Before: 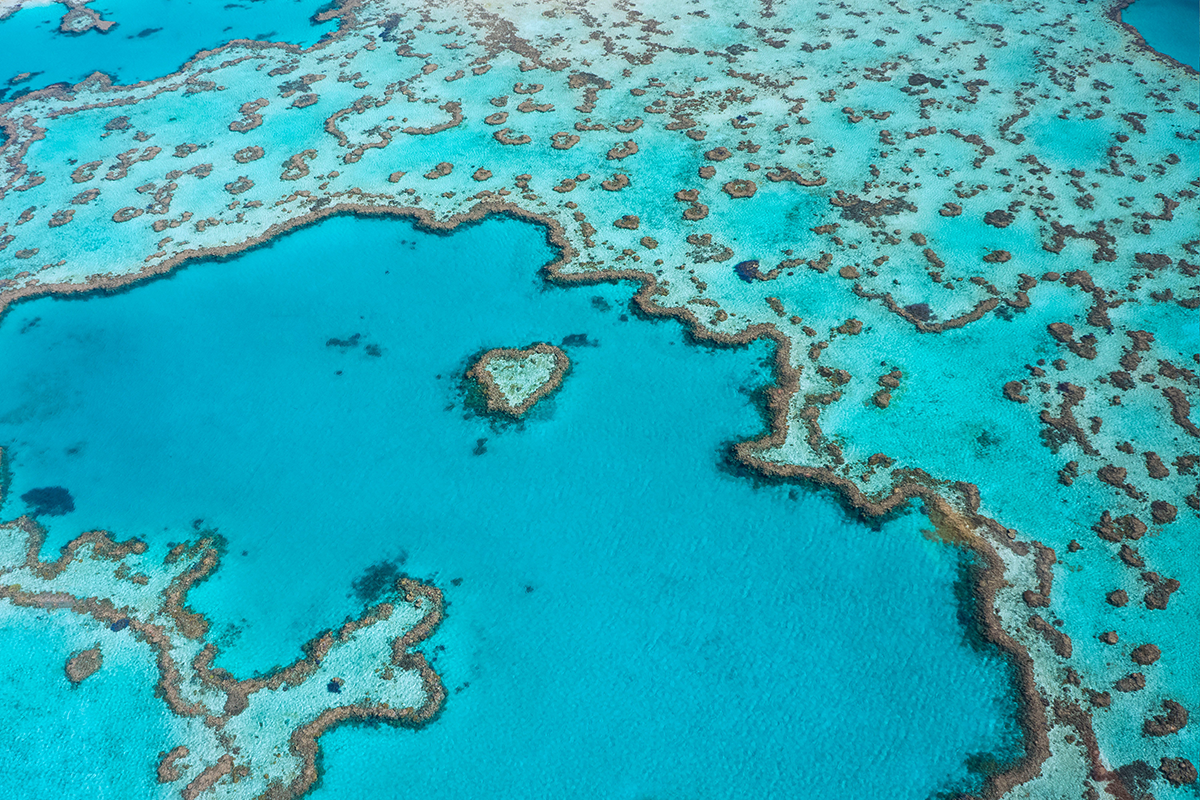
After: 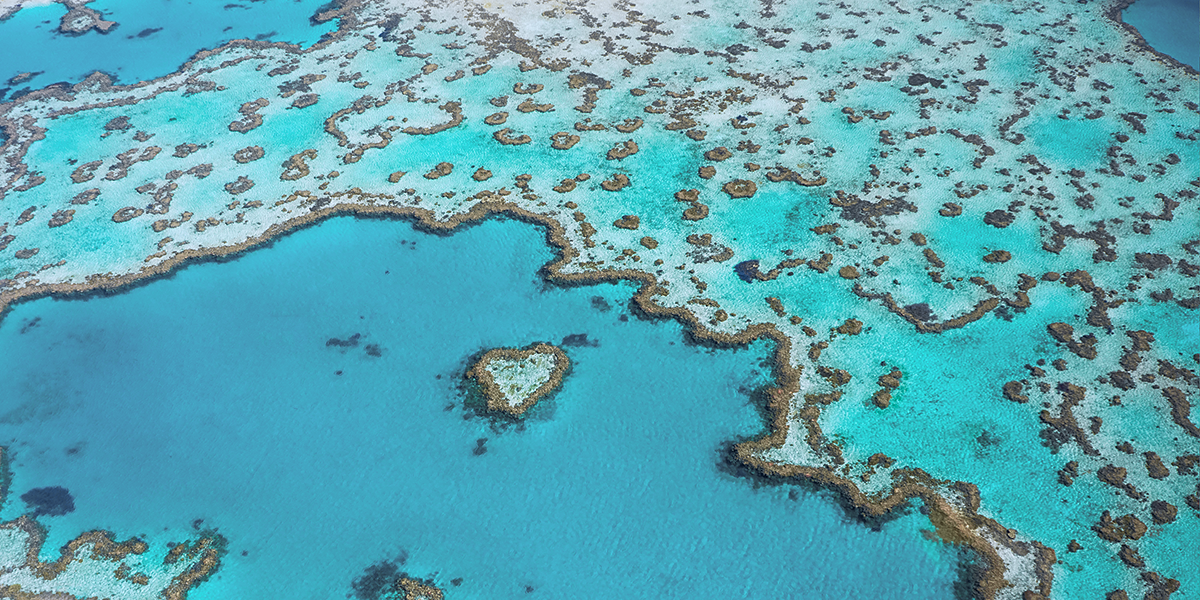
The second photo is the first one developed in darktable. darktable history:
tone curve: curves: ch0 [(0, 0) (0.15, 0.17) (0.452, 0.437) (0.611, 0.588) (0.751, 0.749) (1, 1)]; ch1 [(0, 0) (0.325, 0.327) (0.412, 0.45) (0.453, 0.484) (0.5, 0.501) (0.541, 0.55) (0.617, 0.612) (0.695, 0.697) (1, 1)]; ch2 [(0, 0) (0.386, 0.397) (0.452, 0.459) (0.505, 0.498) (0.524, 0.547) (0.574, 0.566) (0.633, 0.641) (1, 1)], color space Lab, independent channels, preserve colors none
crop: bottom 24.988%
sharpen: amount 0.2
tone equalizer: on, module defaults
